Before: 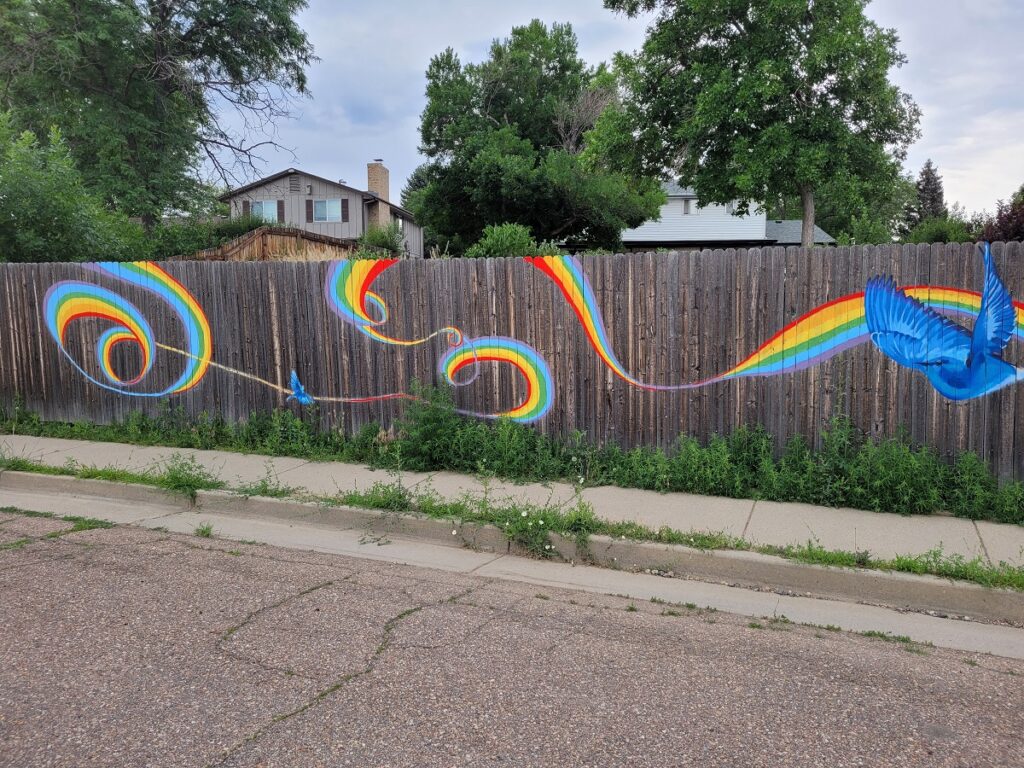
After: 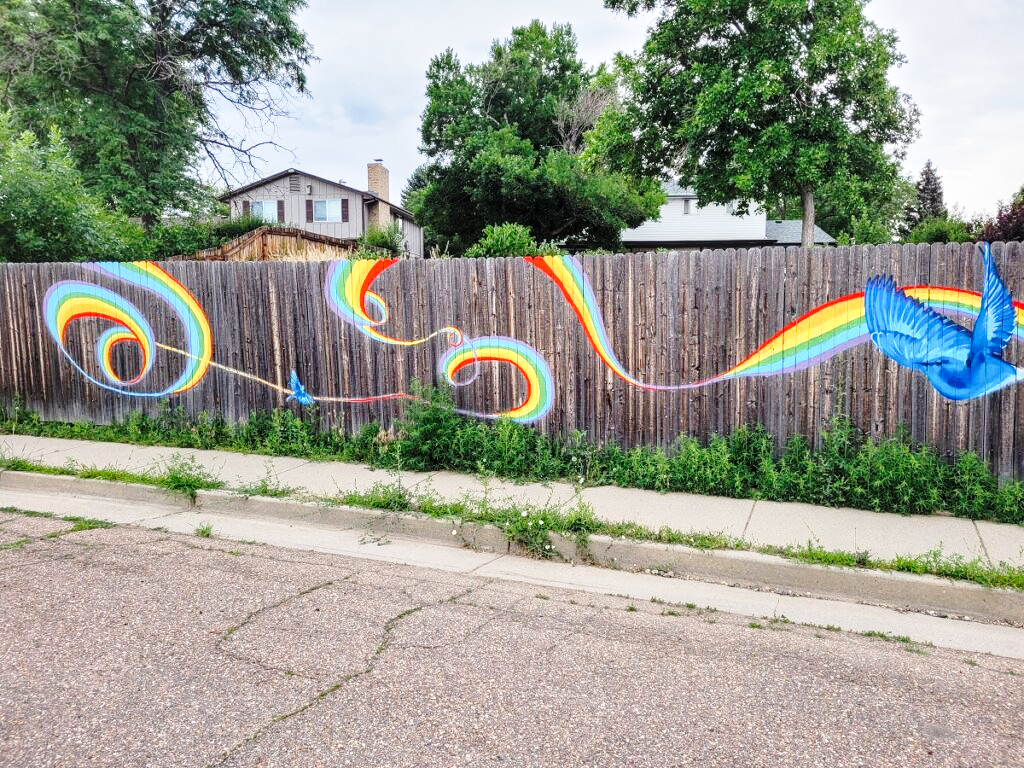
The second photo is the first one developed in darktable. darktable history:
base curve: curves: ch0 [(0, 0) (0.032, 0.037) (0.105, 0.228) (0.435, 0.76) (0.856, 0.983) (1, 1)], preserve colors none
local contrast: on, module defaults
